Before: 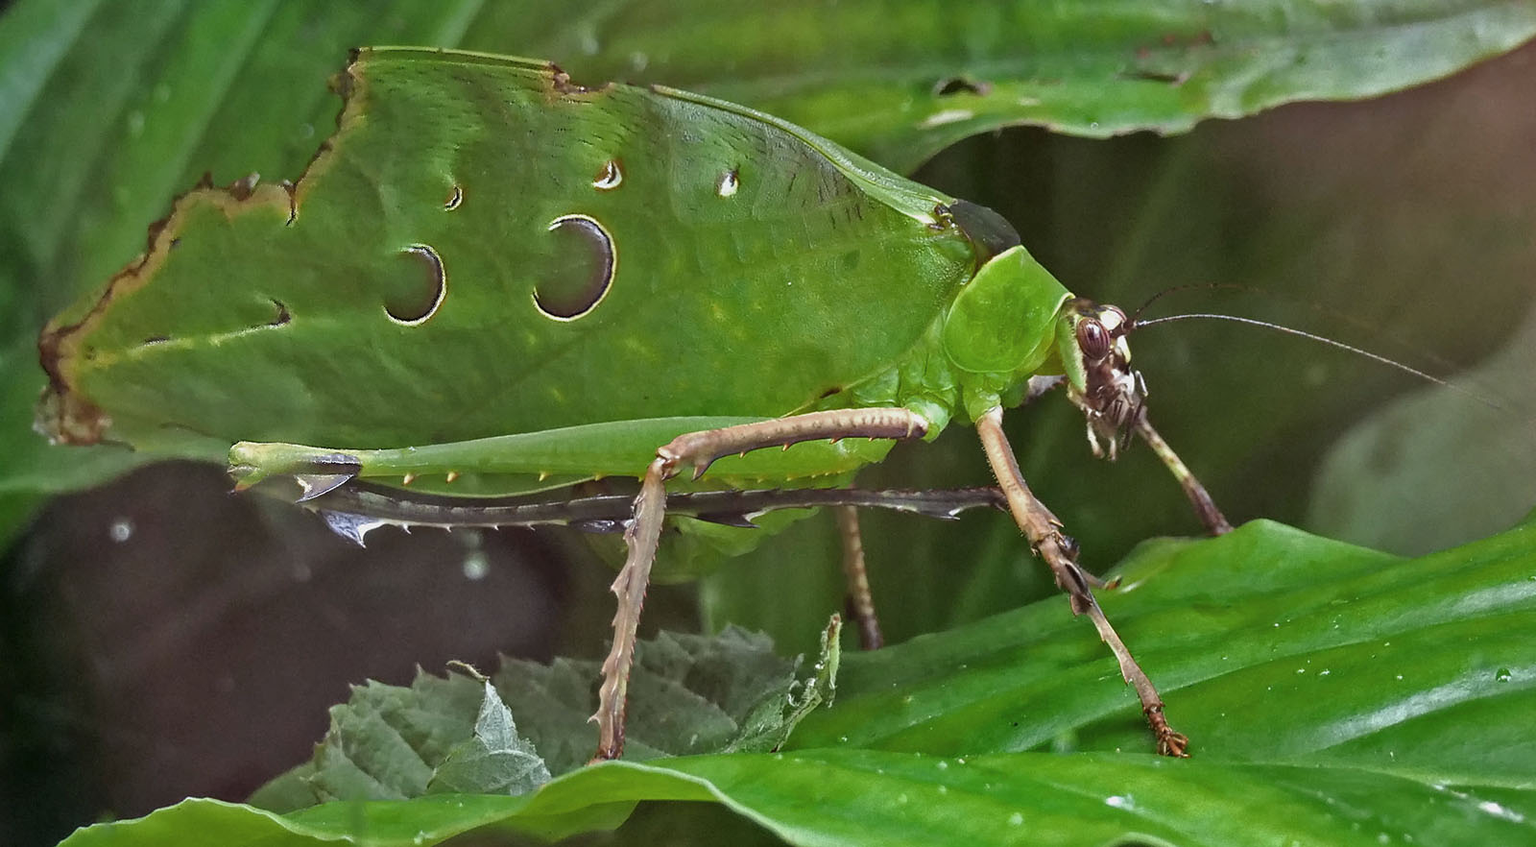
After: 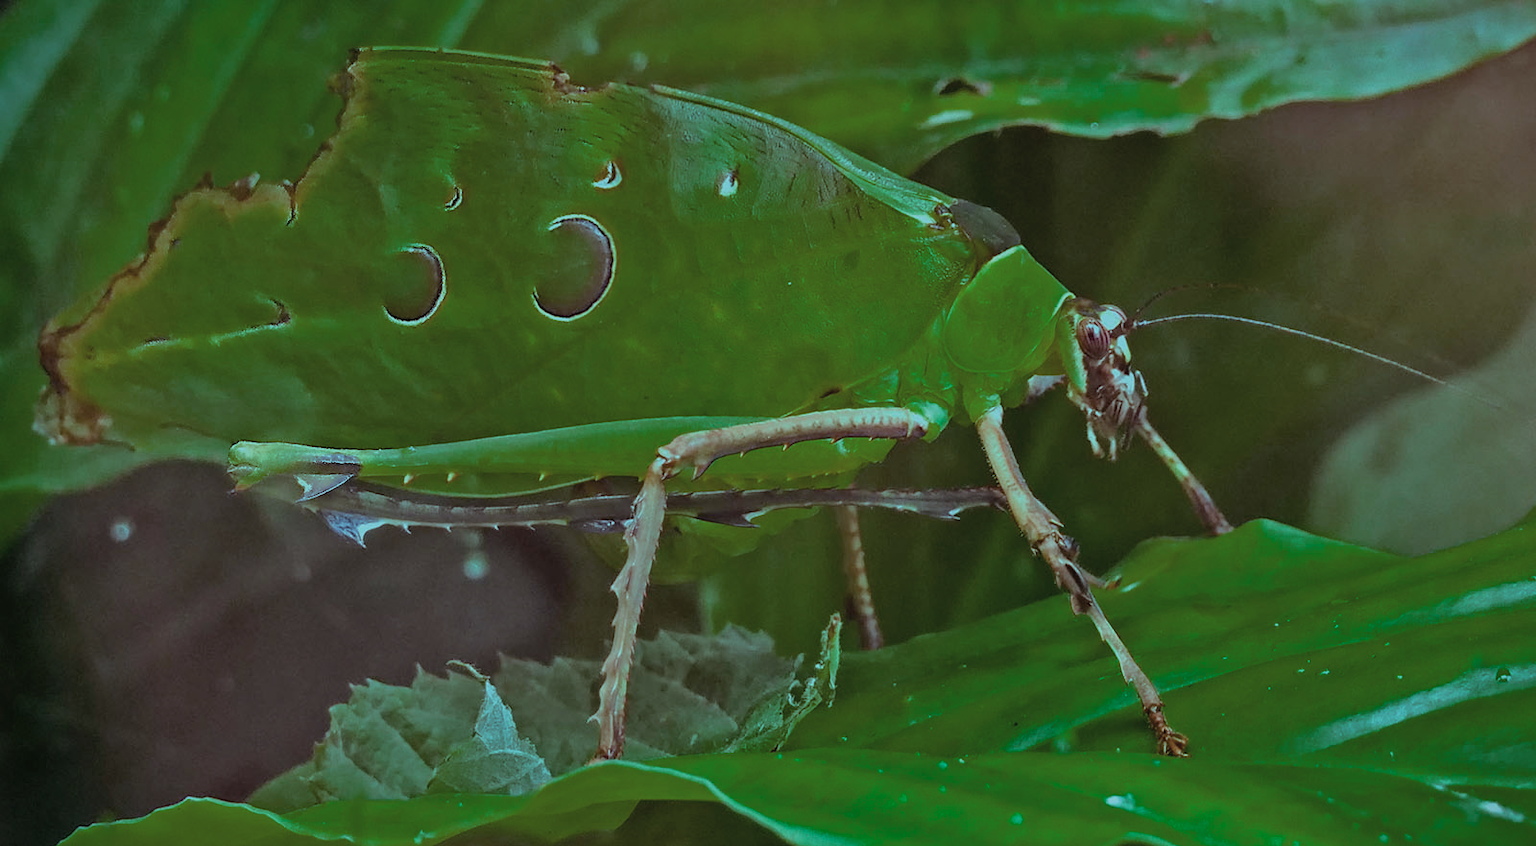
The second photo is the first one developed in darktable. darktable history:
velvia: strength 17.16%
vignetting: fall-off start 97.19%, saturation -0.024, width/height ratio 1.181
contrast brightness saturation: contrast -0.043, saturation -0.398
color balance rgb: highlights gain › luminance -33.041%, highlights gain › chroma 5.78%, highlights gain › hue 219.81°, perceptual saturation grading › global saturation 30.069%, global vibrance 10.251%, saturation formula JzAzBz (2021)
